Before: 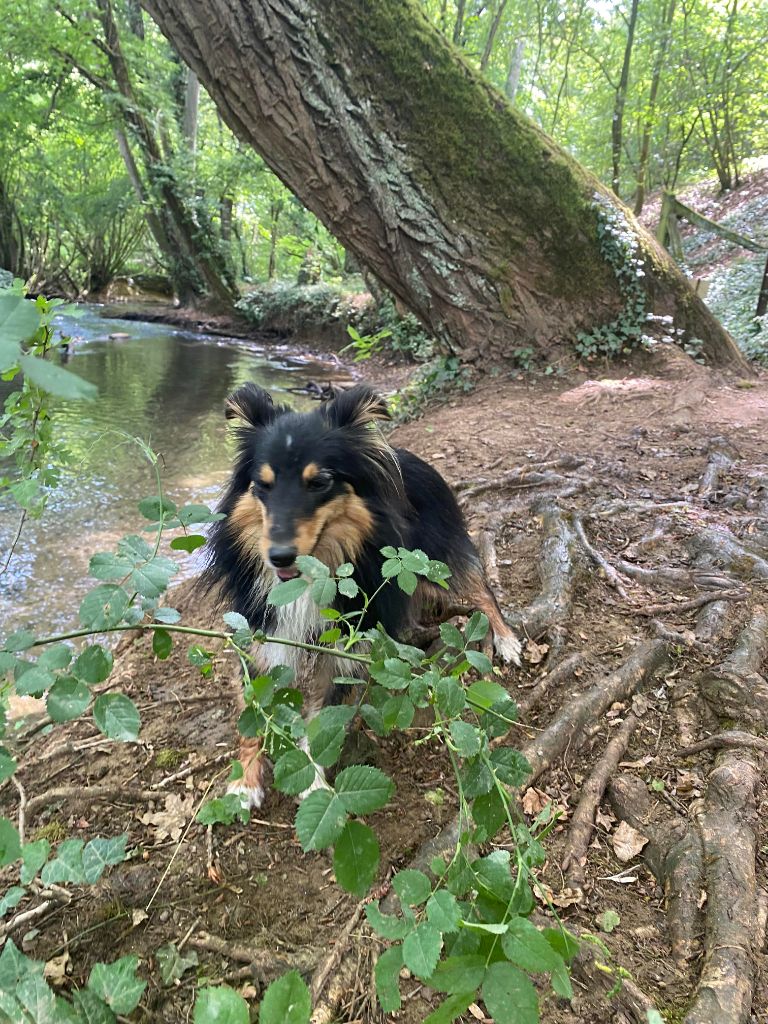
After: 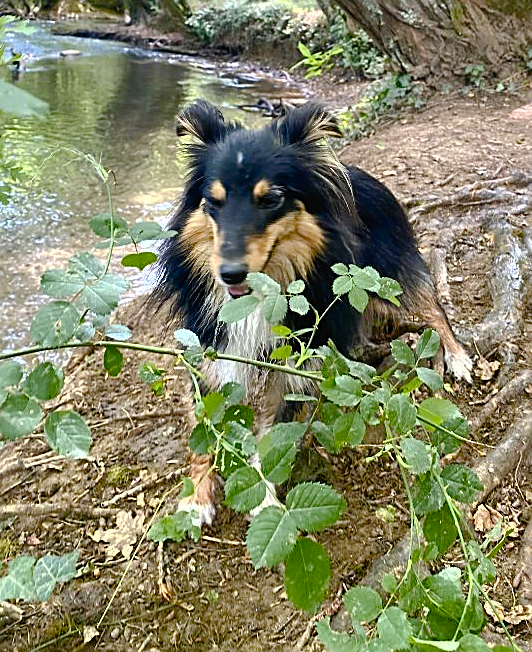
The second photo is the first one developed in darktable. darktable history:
tone curve: curves: ch0 [(0, 0) (0.003, 0.018) (0.011, 0.019) (0.025, 0.02) (0.044, 0.024) (0.069, 0.034) (0.1, 0.049) (0.136, 0.082) (0.177, 0.136) (0.224, 0.196) (0.277, 0.263) (0.335, 0.329) (0.399, 0.401) (0.468, 0.473) (0.543, 0.546) (0.623, 0.625) (0.709, 0.698) (0.801, 0.779) (0.898, 0.867) (1, 1)], preserve colors none
crop: left 6.488%, top 27.668%, right 24.183%, bottom 8.656%
sharpen: on, module defaults
exposure: black level correction 0.001, exposure 0.5 EV, compensate exposure bias true, compensate highlight preservation false
color contrast: green-magenta contrast 0.81
shadows and highlights: shadows 40, highlights -54, highlights color adjustment 46%, low approximation 0.01, soften with gaussian
color balance rgb: perceptual saturation grading › global saturation 20%, perceptual saturation grading › highlights -25%, perceptual saturation grading › shadows 50%
